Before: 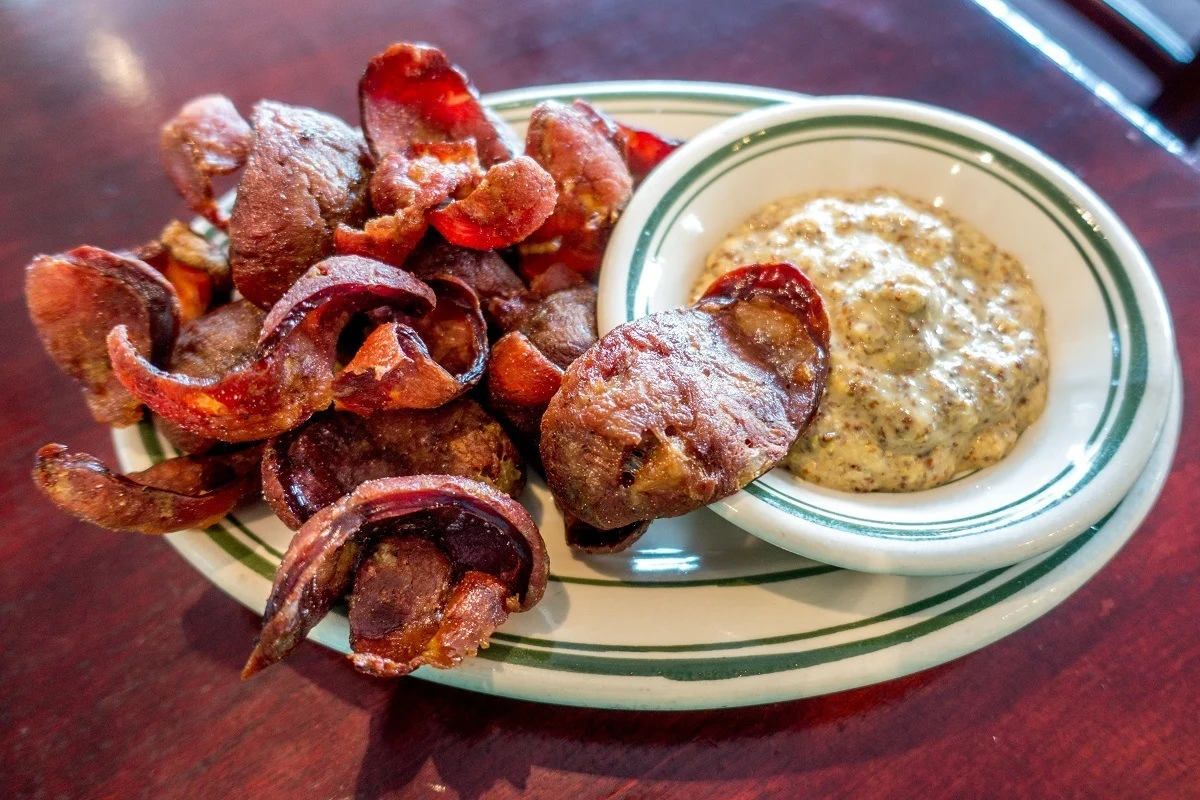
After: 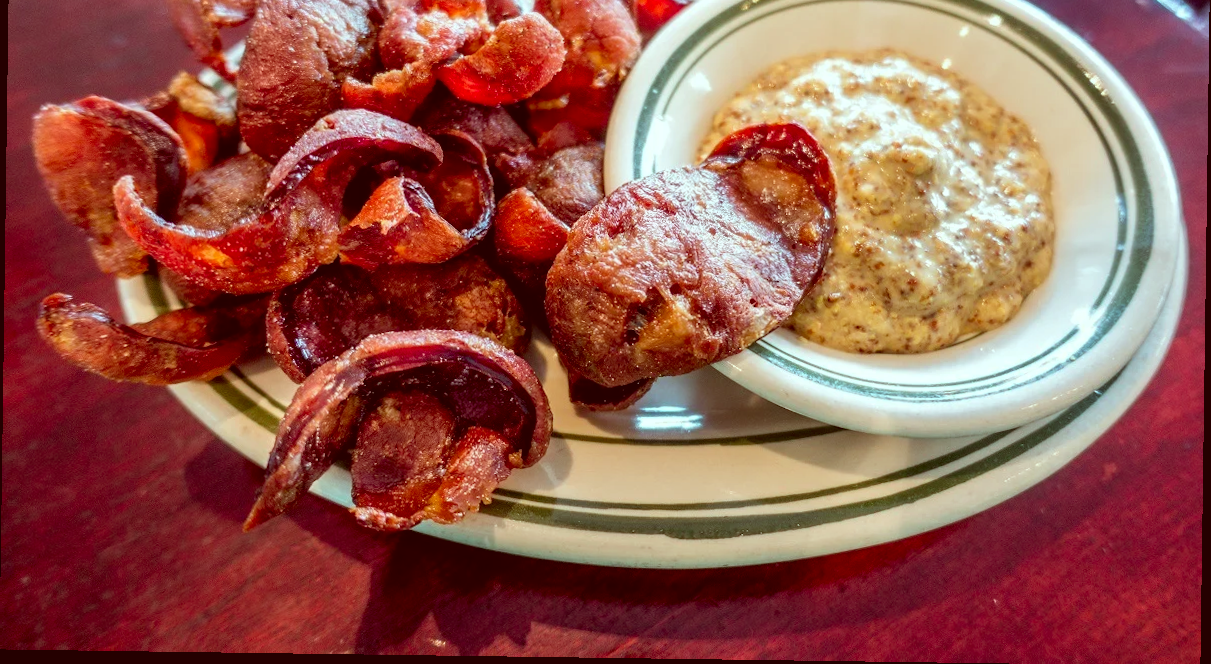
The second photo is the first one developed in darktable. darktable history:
color correction: highlights a* -7.23, highlights b* -0.161, shadows a* 20.08, shadows b* 11.73
crop and rotate: top 18.507%
rotate and perspective: rotation 0.8°, automatic cropping off
